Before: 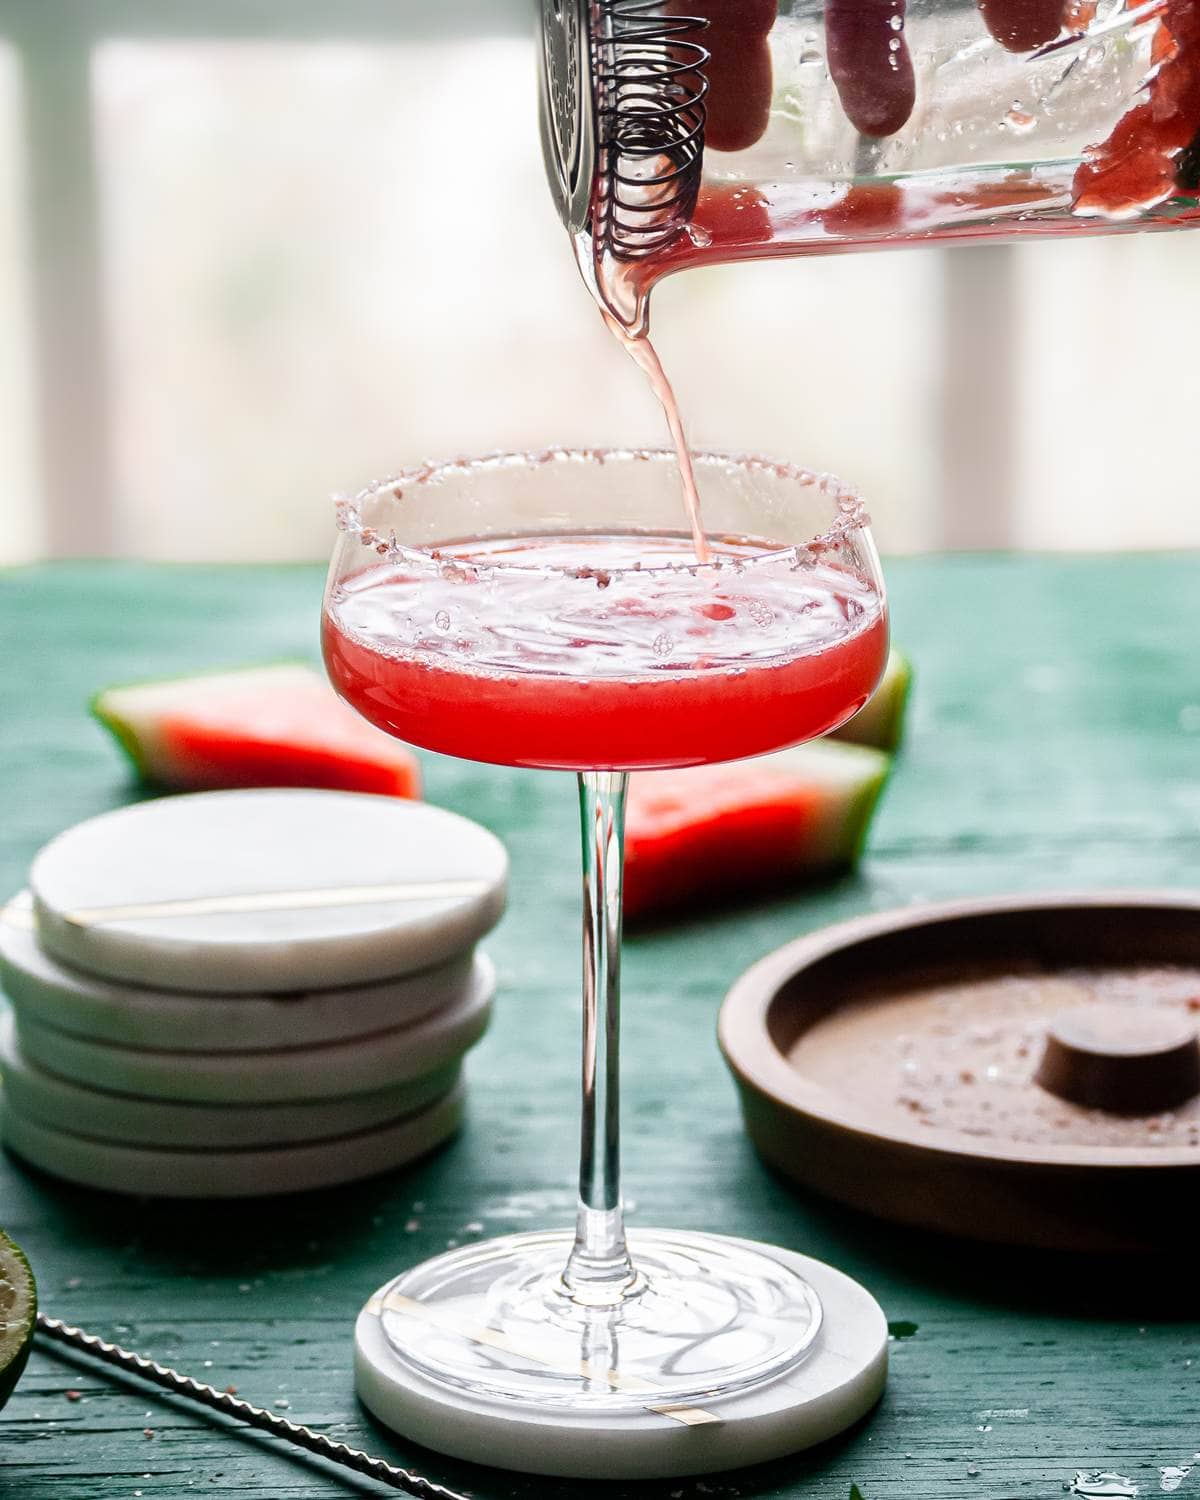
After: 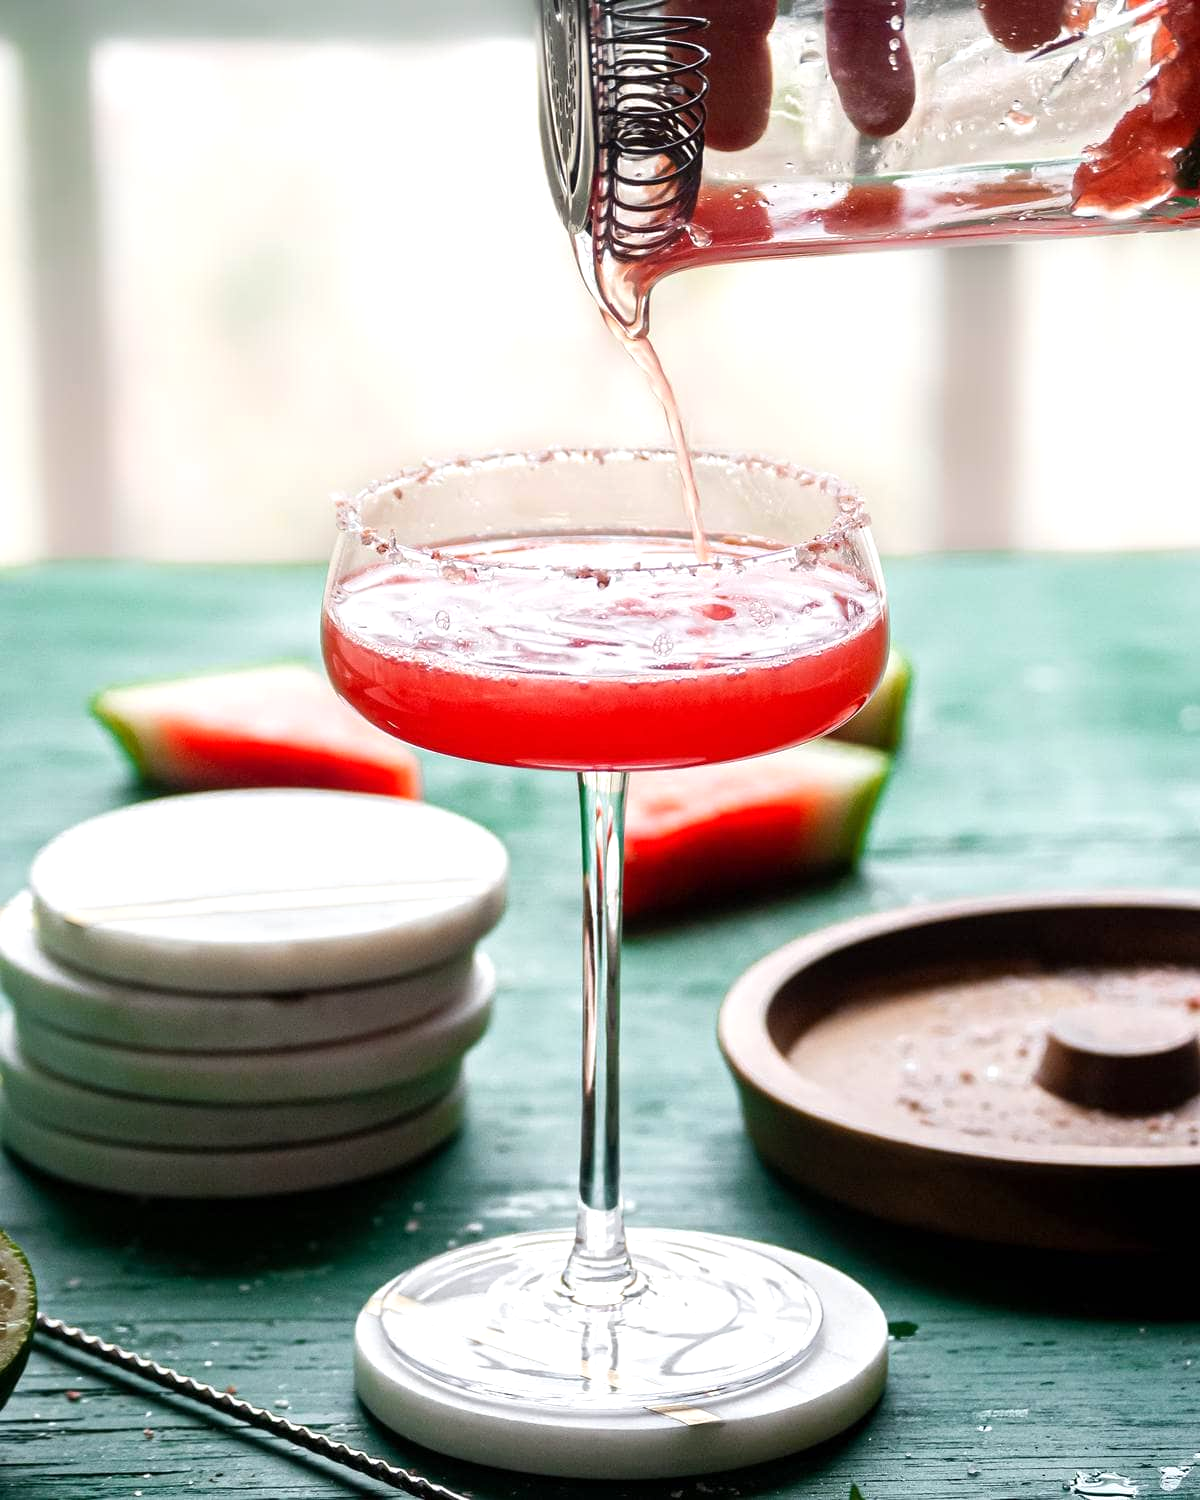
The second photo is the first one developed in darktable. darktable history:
exposure: exposure 0.253 EV, compensate exposure bias true, compensate highlight preservation false
